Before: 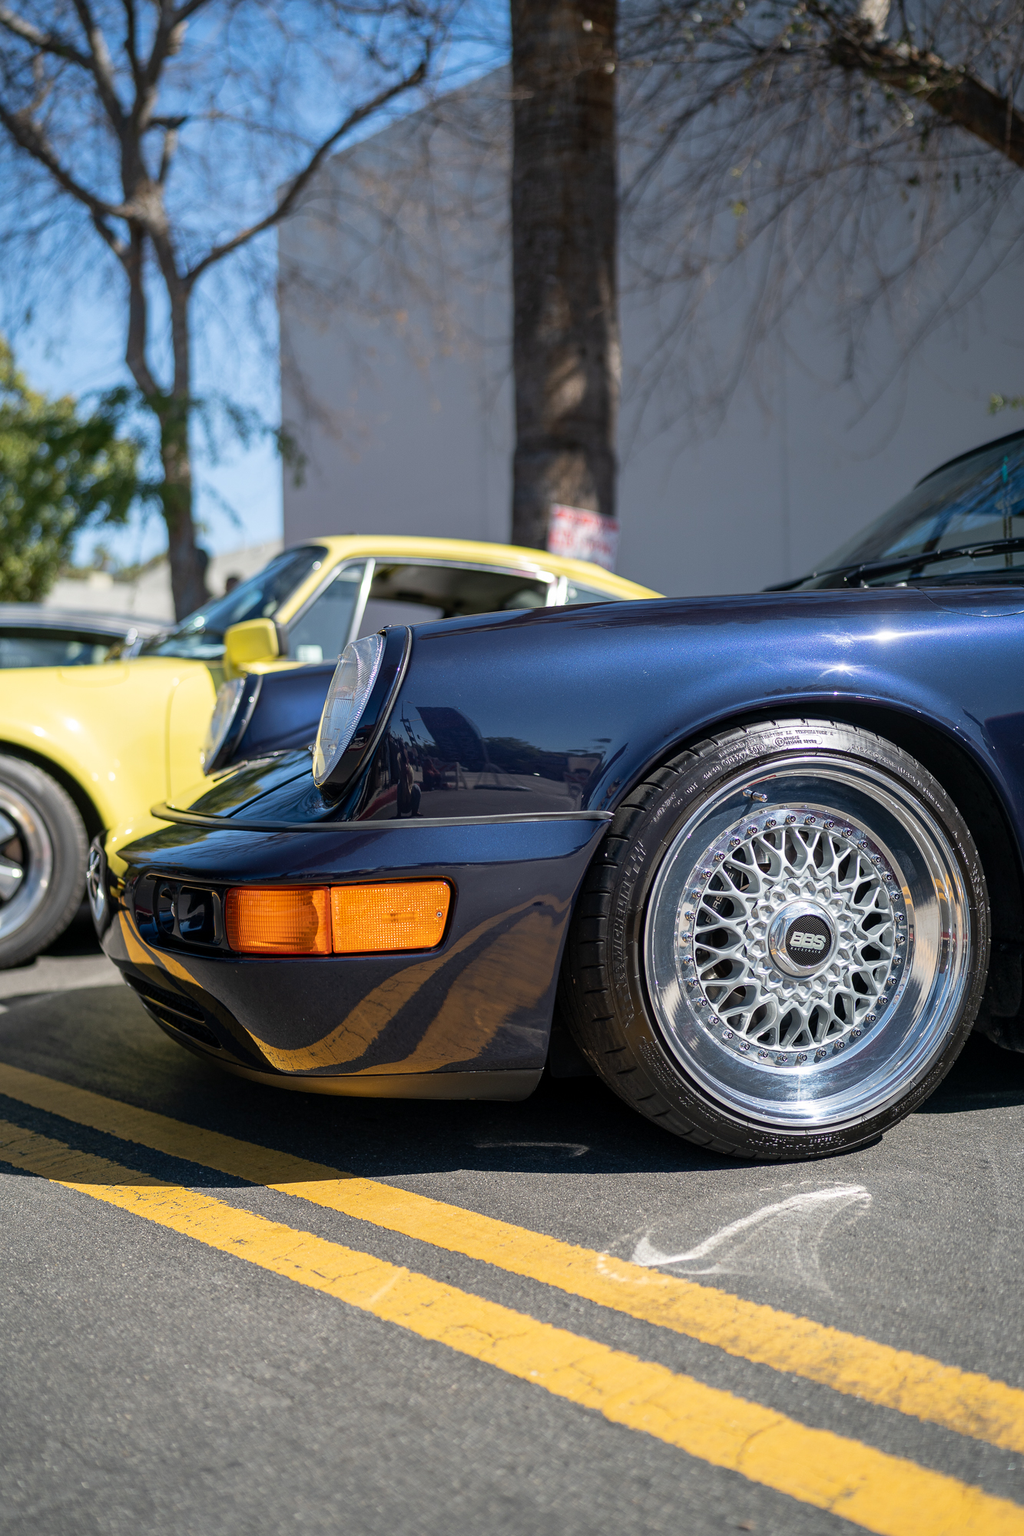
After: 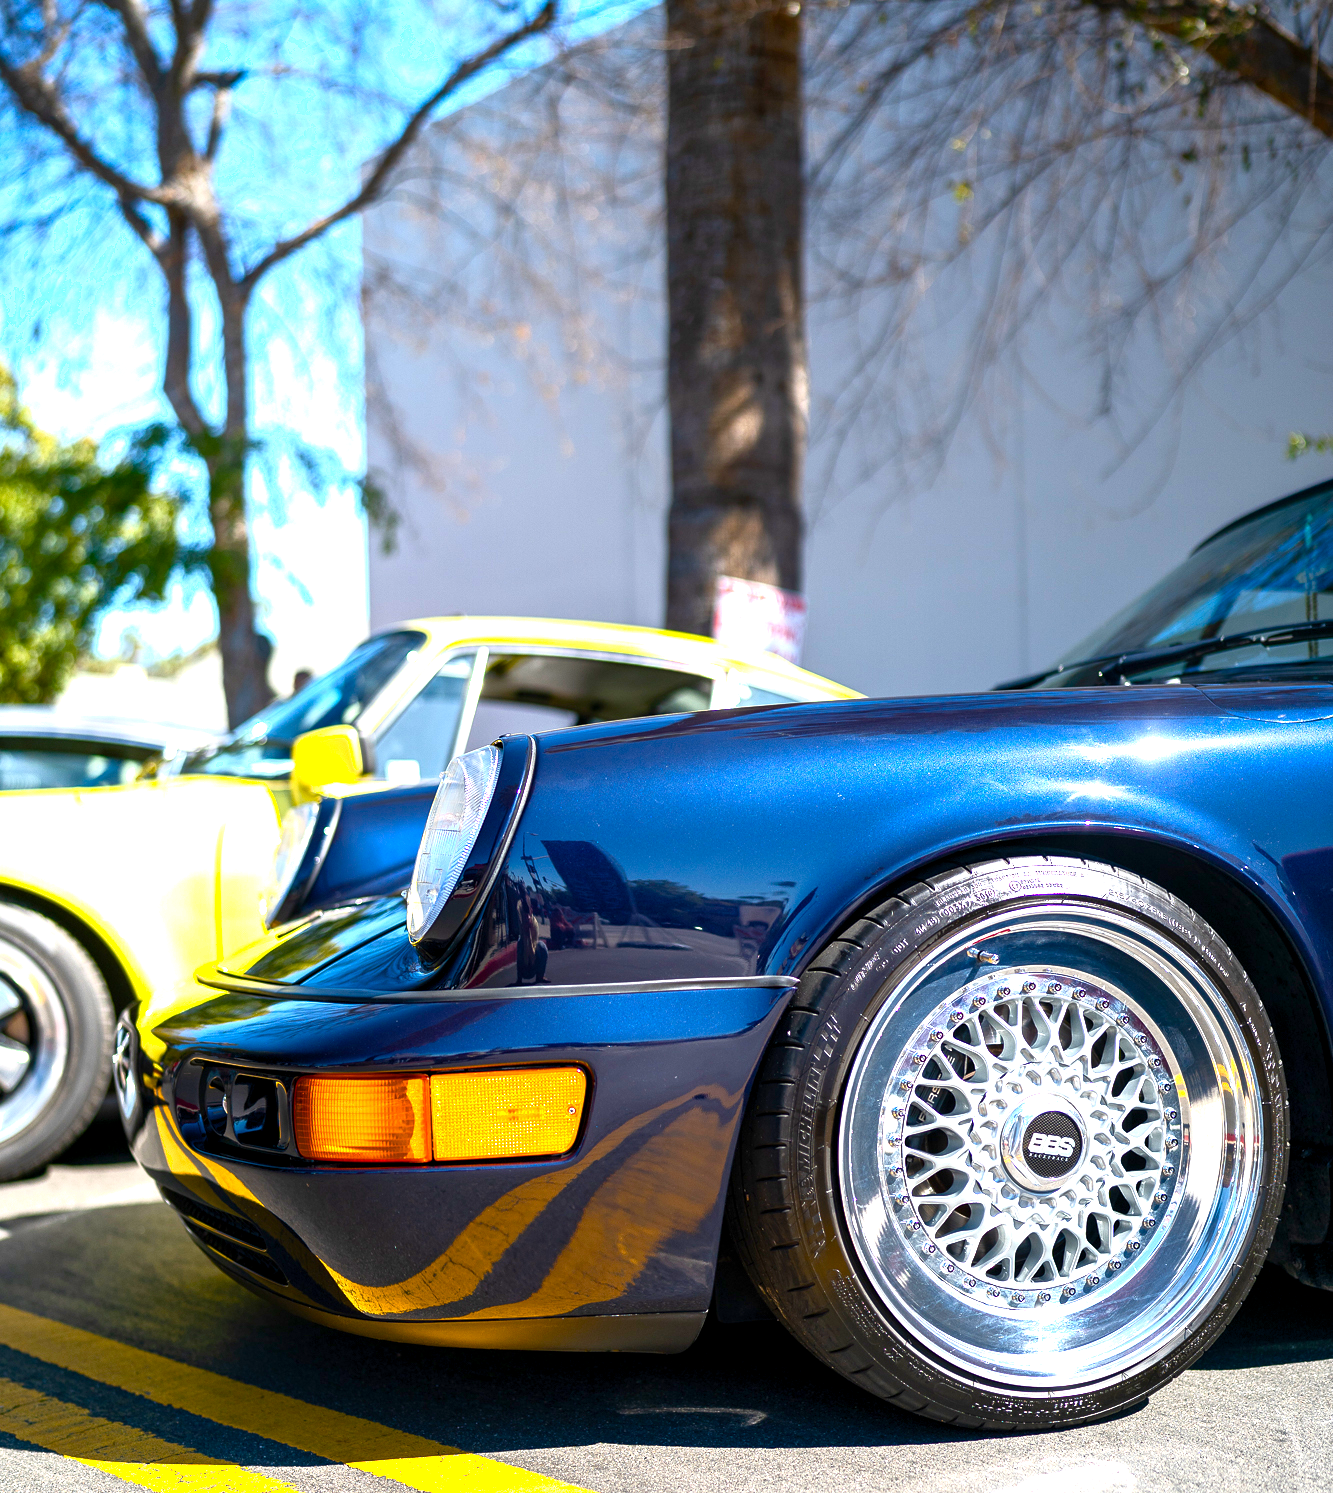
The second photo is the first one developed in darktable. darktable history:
crop: top 4.049%, bottom 21.268%
color balance rgb: linear chroma grading › global chroma 14.869%, perceptual saturation grading › global saturation 20%, perceptual saturation grading › highlights -25.359%, perceptual saturation grading › shadows 49.382%, perceptual brilliance grading › global brilliance 12.623%, perceptual brilliance grading › highlights 14.761%, global vibrance 9.611%
shadows and highlights: shadows 0.806, highlights 40.52
exposure: black level correction 0.001, exposure 0.499 EV, compensate highlight preservation false
